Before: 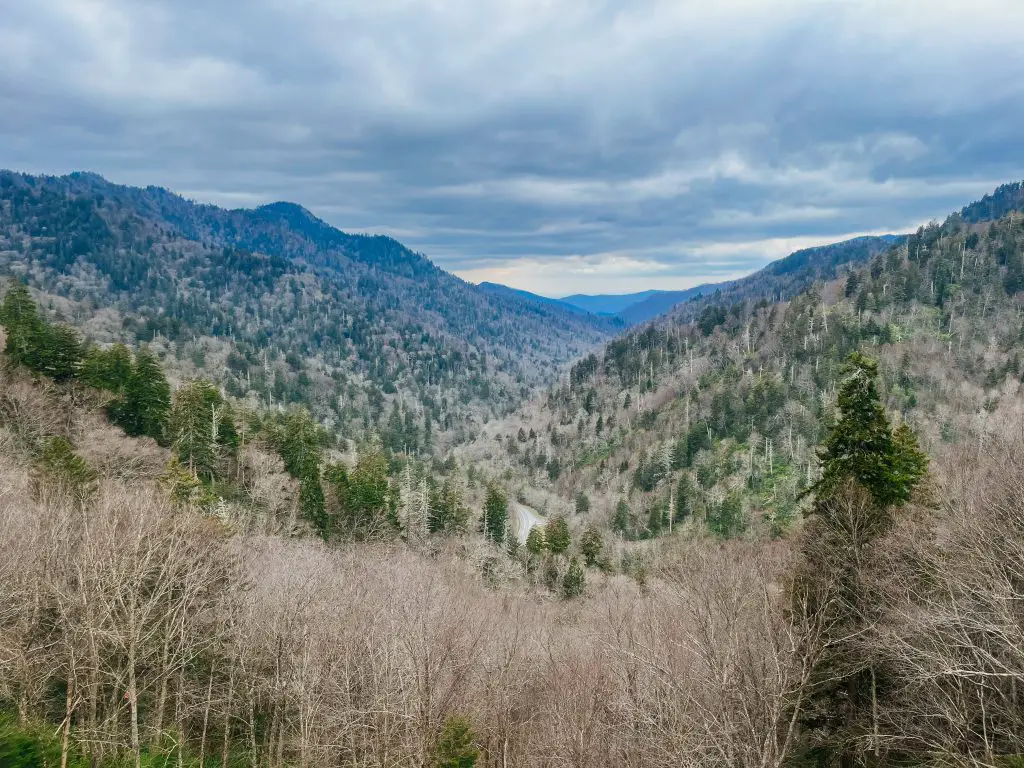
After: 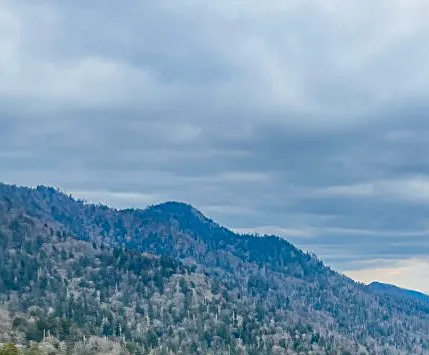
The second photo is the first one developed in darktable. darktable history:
crop and rotate: left 10.817%, top 0.062%, right 47.194%, bottom 53.626%
sharpen: on, module defaults
